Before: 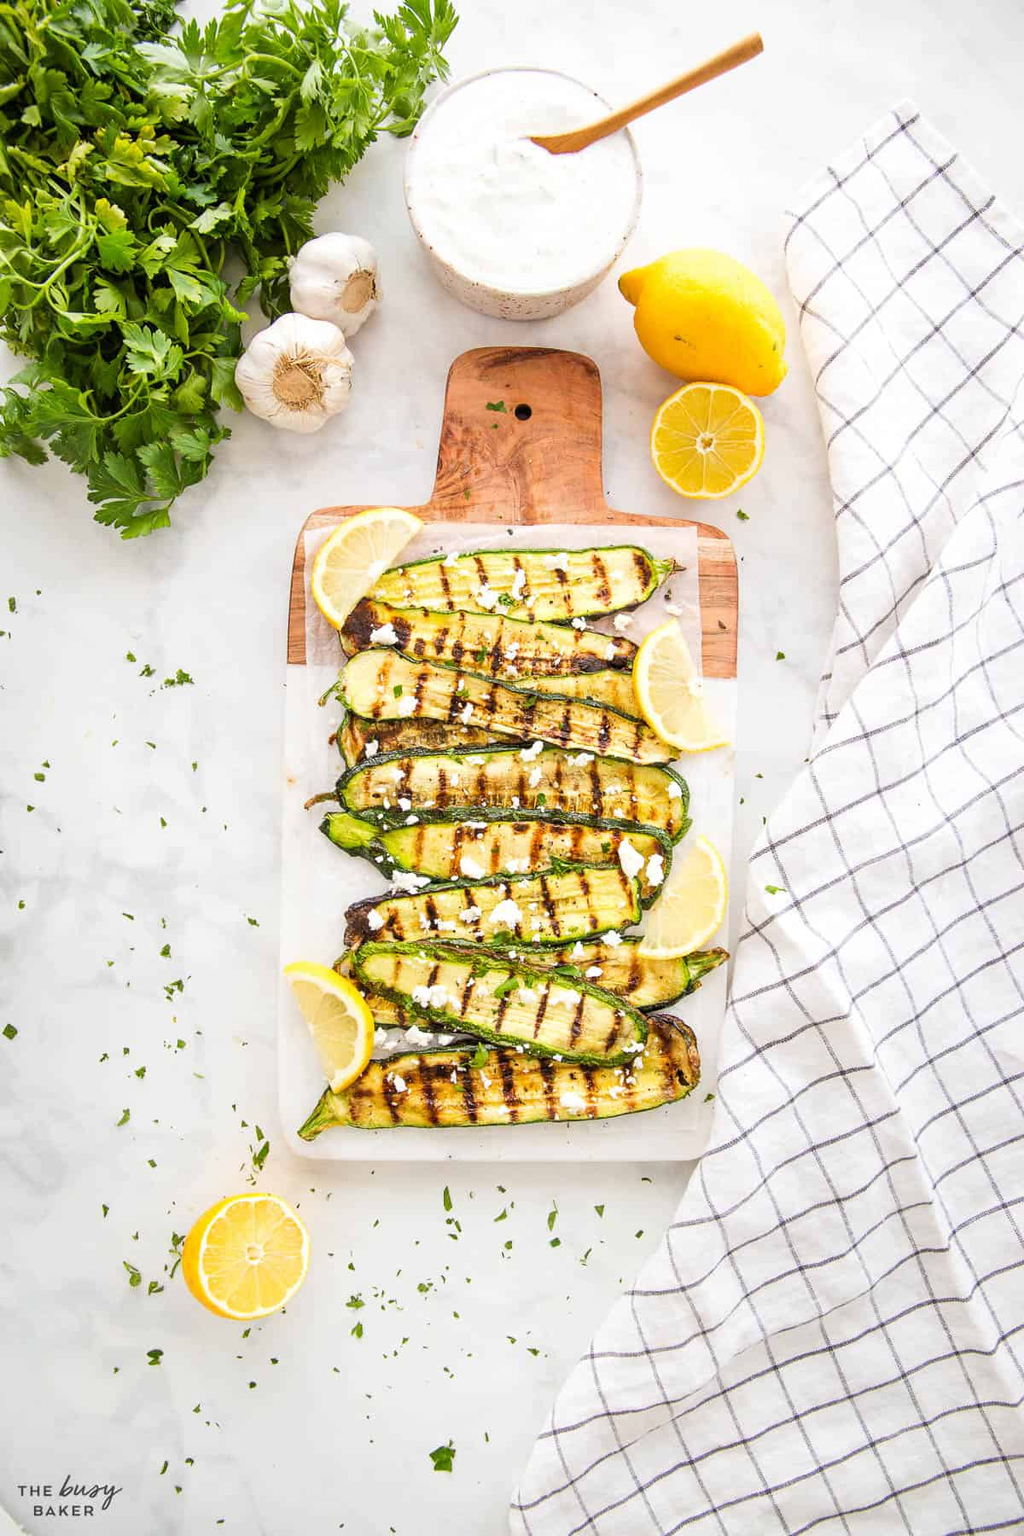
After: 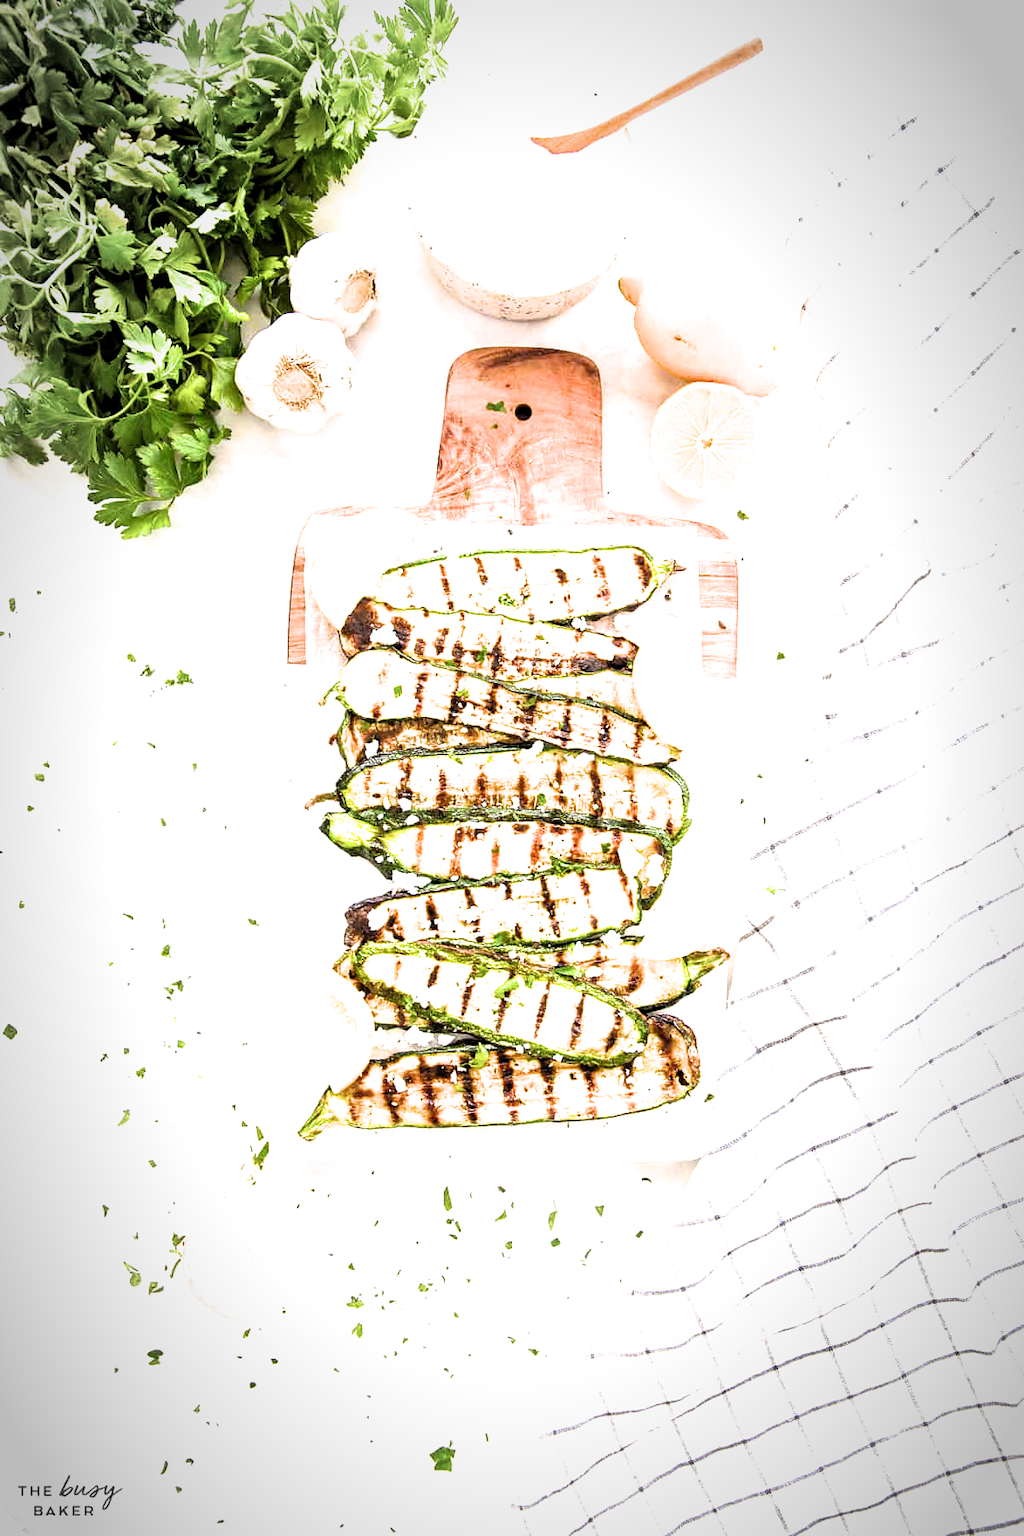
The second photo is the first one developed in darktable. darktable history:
filmic rgb: black relative exposure -8.24 EV, white relative exposure 2.2 EV, threshold 2.95 EV, target white luminance 99.869%, hardness 7.08, latitude 74.53%, contrast 1.314, highlights saturation mix -2.19%, shadows ↔ highlights balance 30.72%, enable highlight reconstruction true
vignetting: automatic ratio true
exposure: exposure 0.67 EV, compensate exposure bias true, compensate highlight preservation false
